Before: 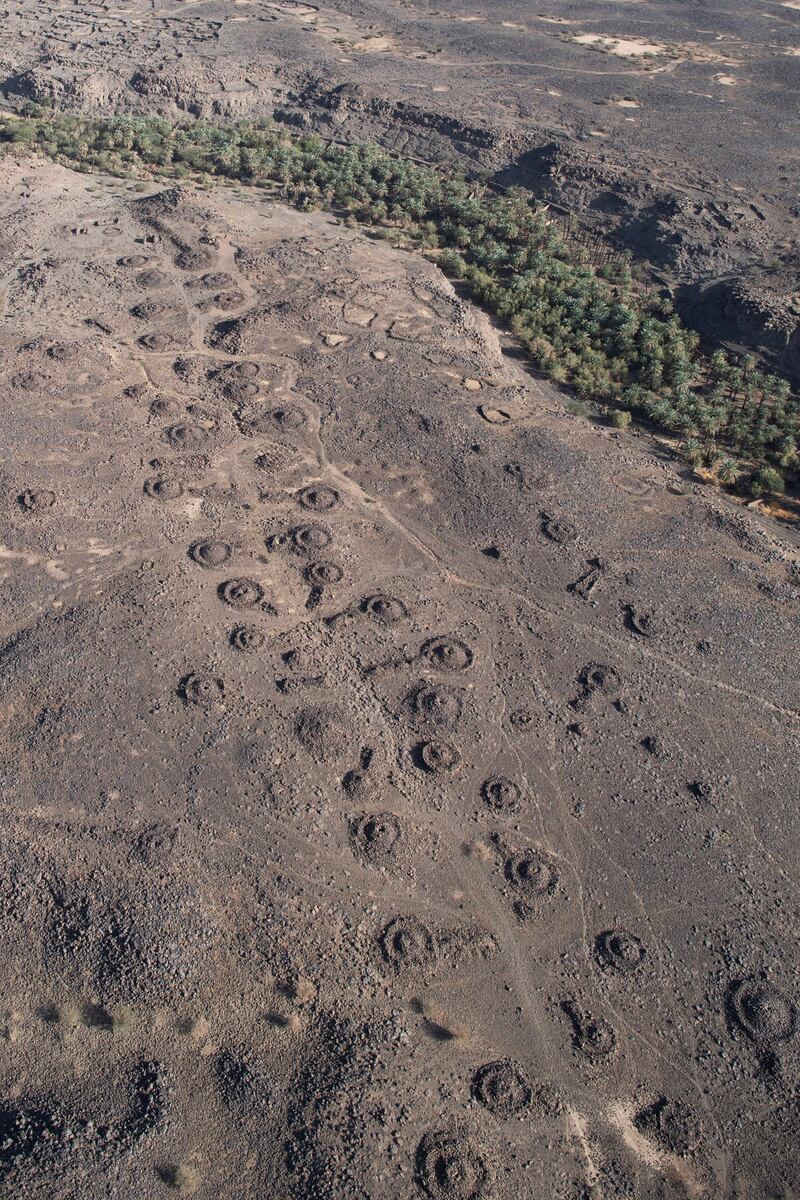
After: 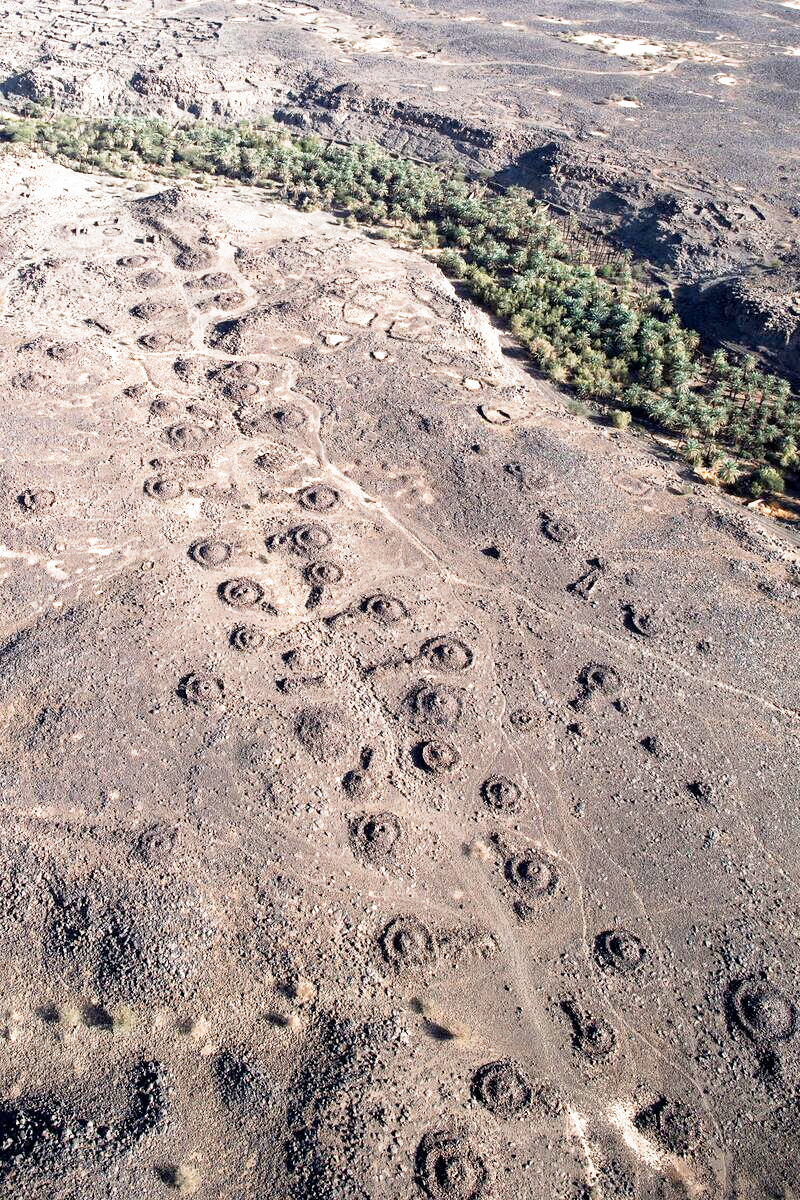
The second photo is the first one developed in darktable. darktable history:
filmic rgb "[Sony A7 II - natural]": middle gray luminance 8.8%, black relative exposure -6.3 EV, white relative exposure 2.7 EV, threshold 6 EV, target black luminance 0%, hardness 4.74, latitude 73.47%, contrast 1.332, shadows ↔ highlights balance 10.13%, add noise in highlights 0, preserve chrominance no, color science v3 (2019), use custom middle-gray values true, iterations of high-quality reconstruction 0, contrast in highlights soft, enable highlight reconstruction true
